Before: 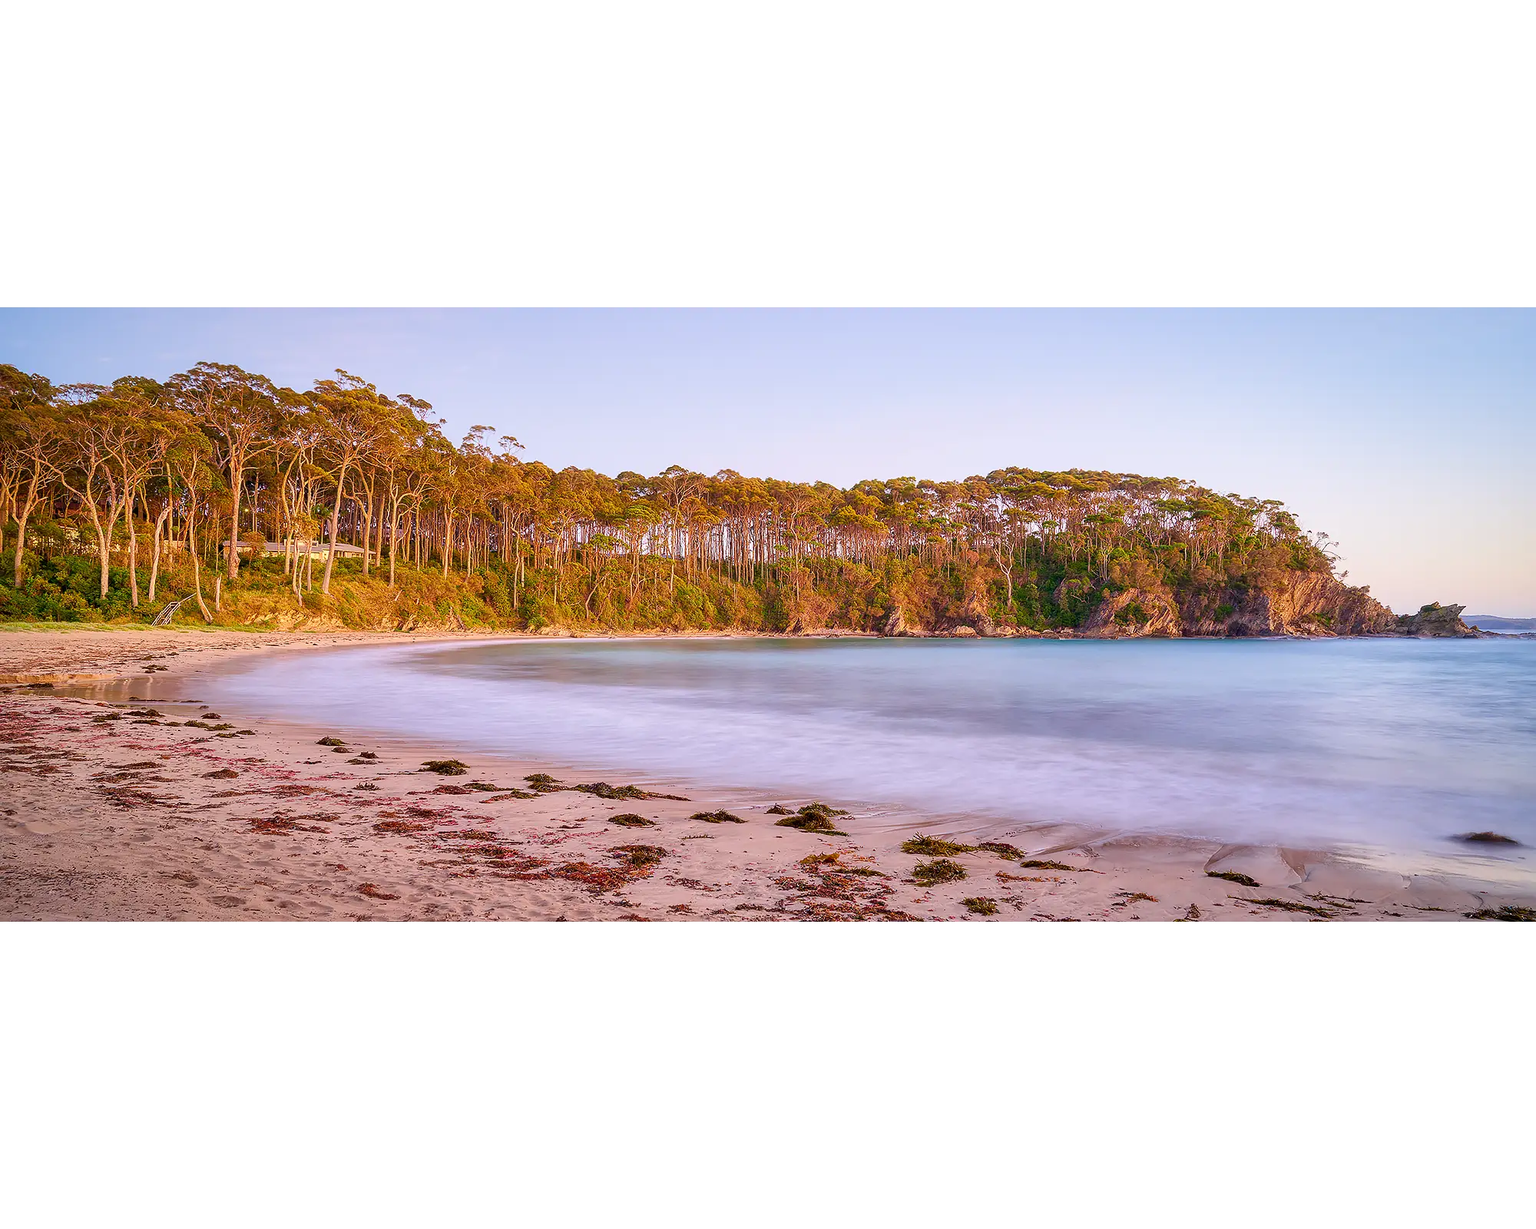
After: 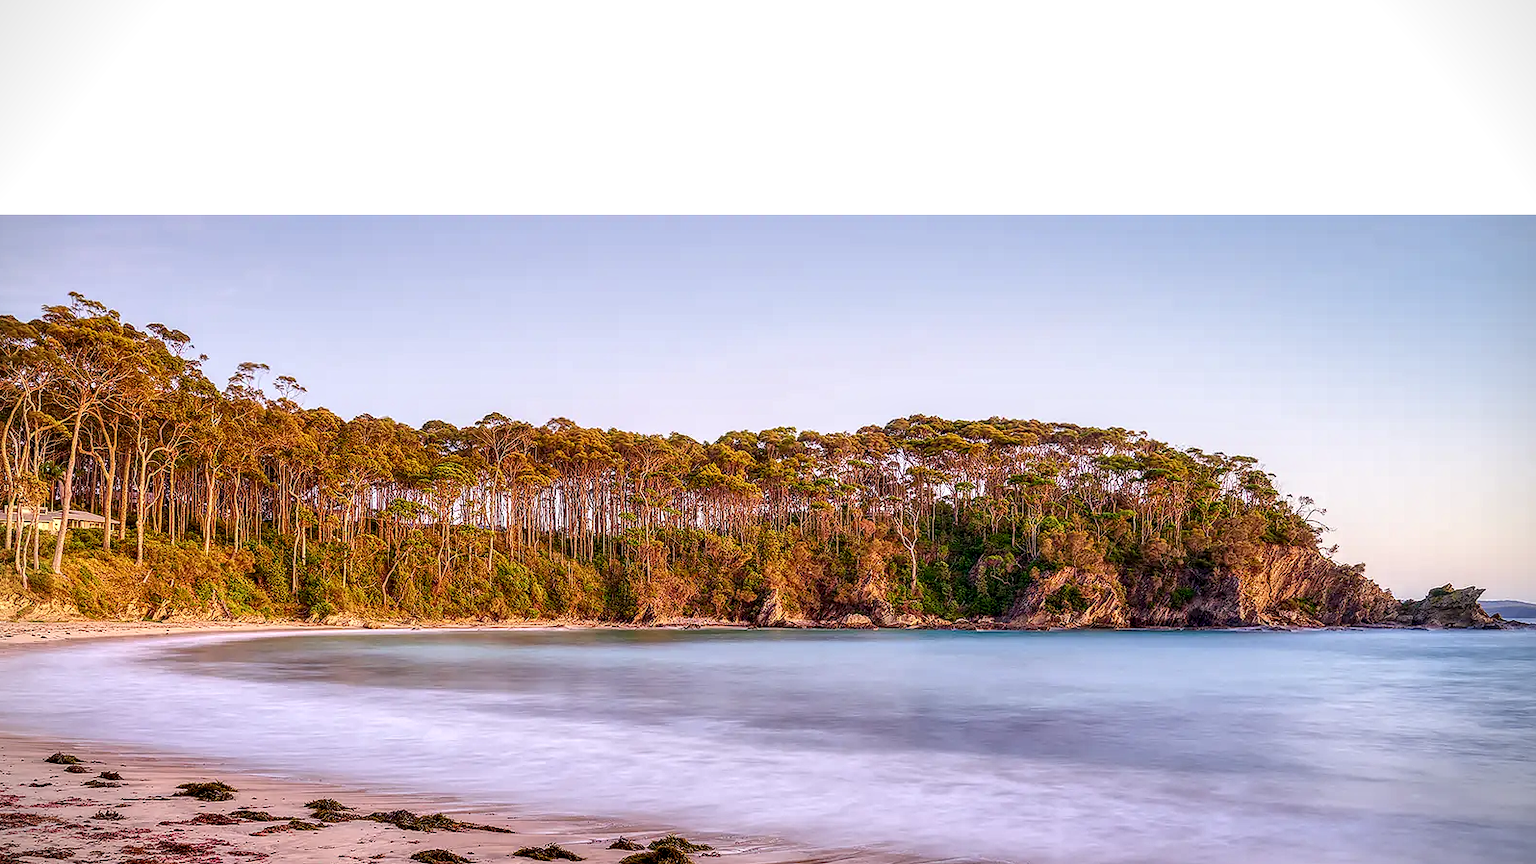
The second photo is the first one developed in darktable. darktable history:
crop: left 18.293%, top 11.113%, right 1.873%, bottom 32.727%
tone equalizer: edges refinement/feathering 500, mask exposure compensation -1.57 EV, preserve details no
local contrast: detail 160%
vignetting: fall-off start 91.9%
